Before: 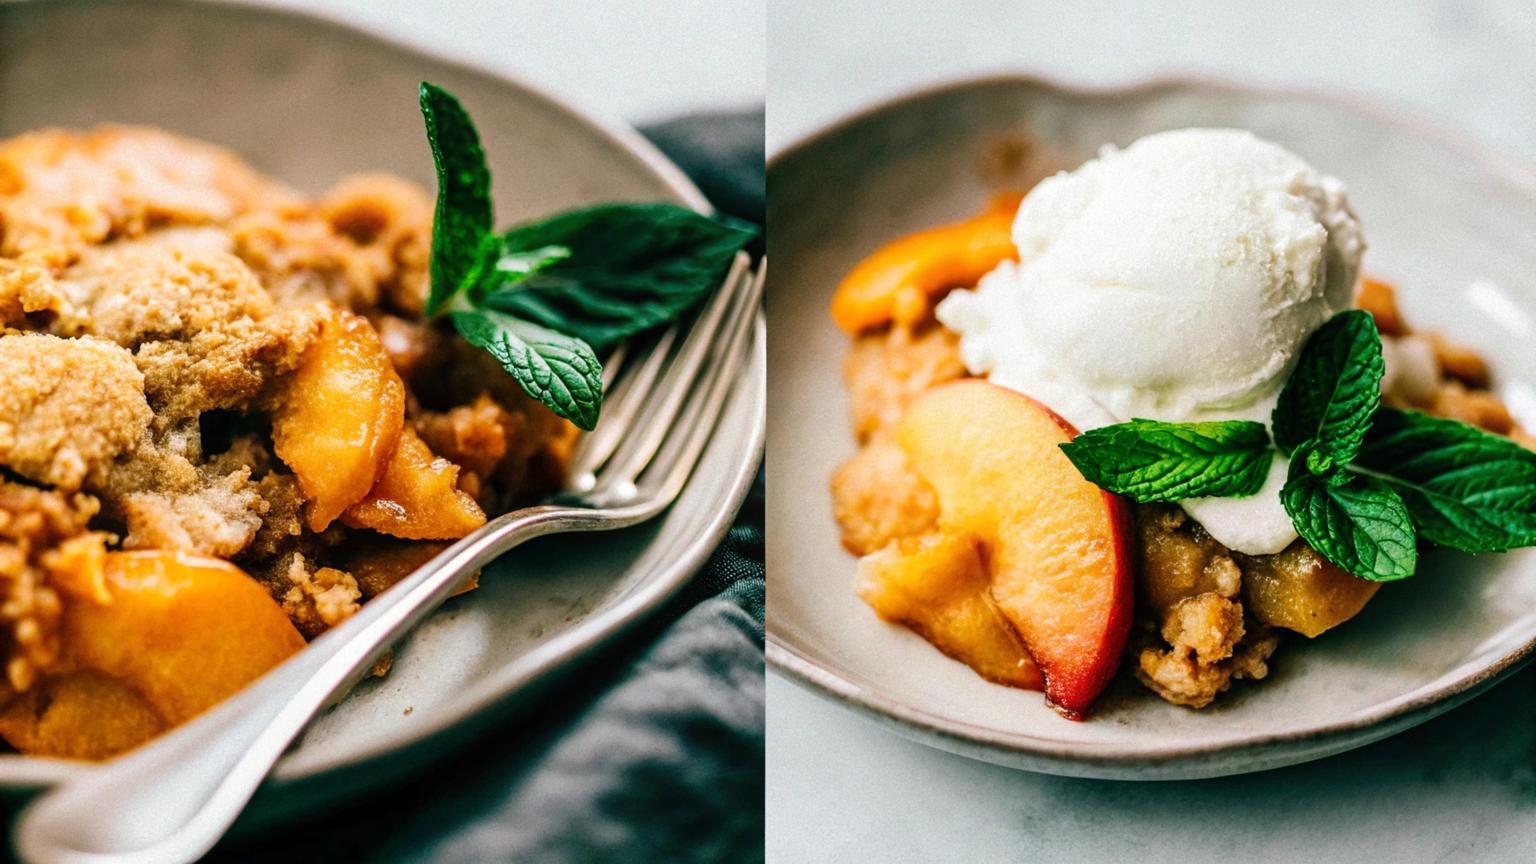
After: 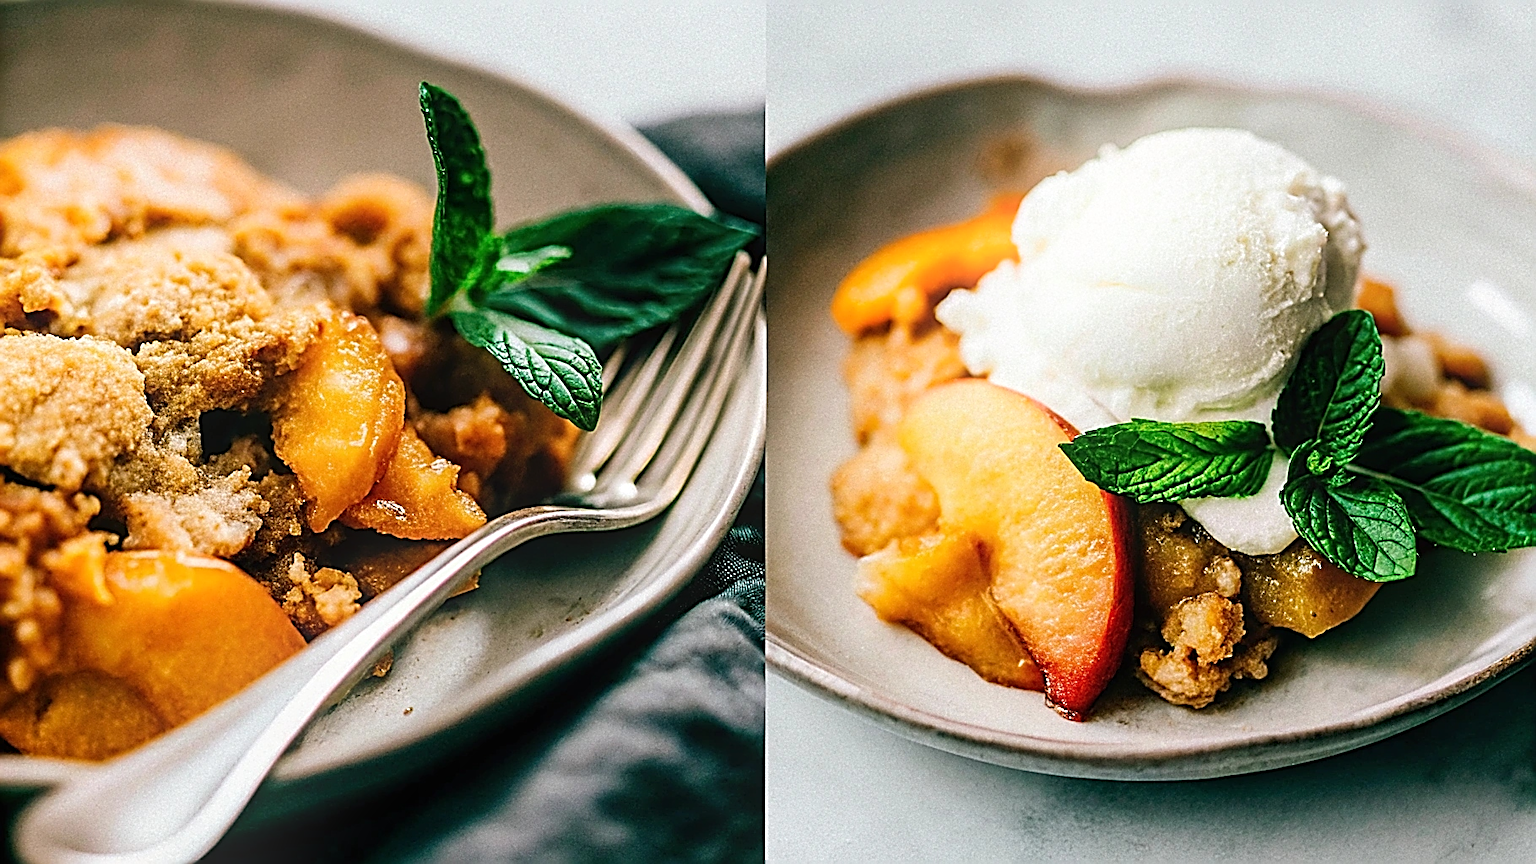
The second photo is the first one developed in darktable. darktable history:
bloom: size 13.65%, threshold 98.39%, strength 4.82%
sharpen: amount 1.861
